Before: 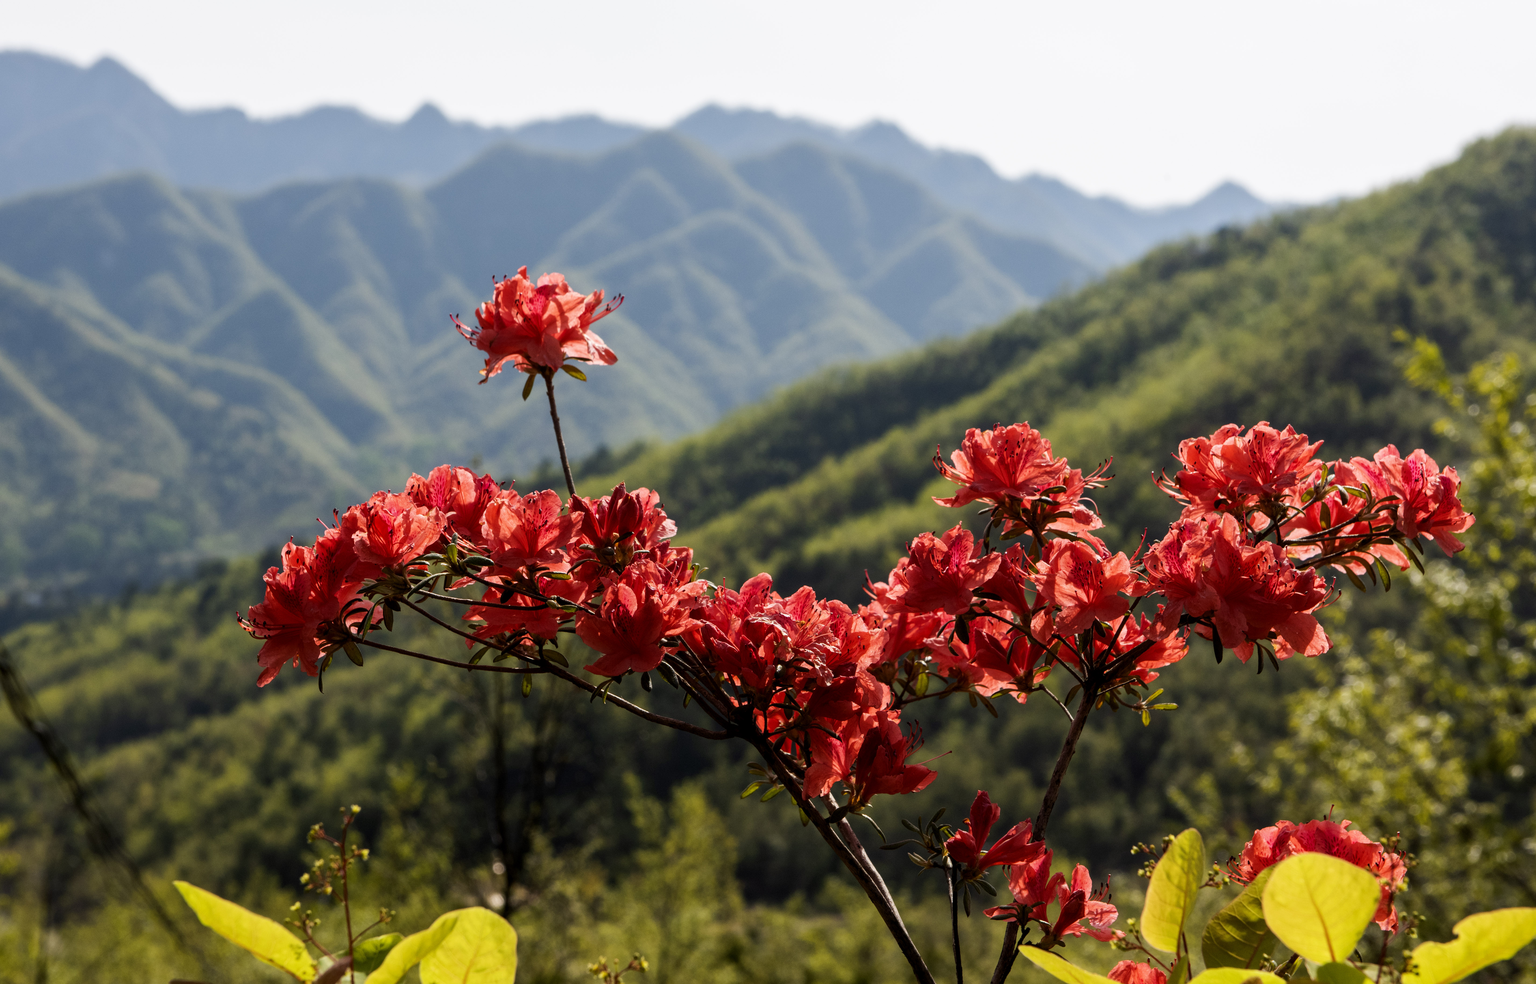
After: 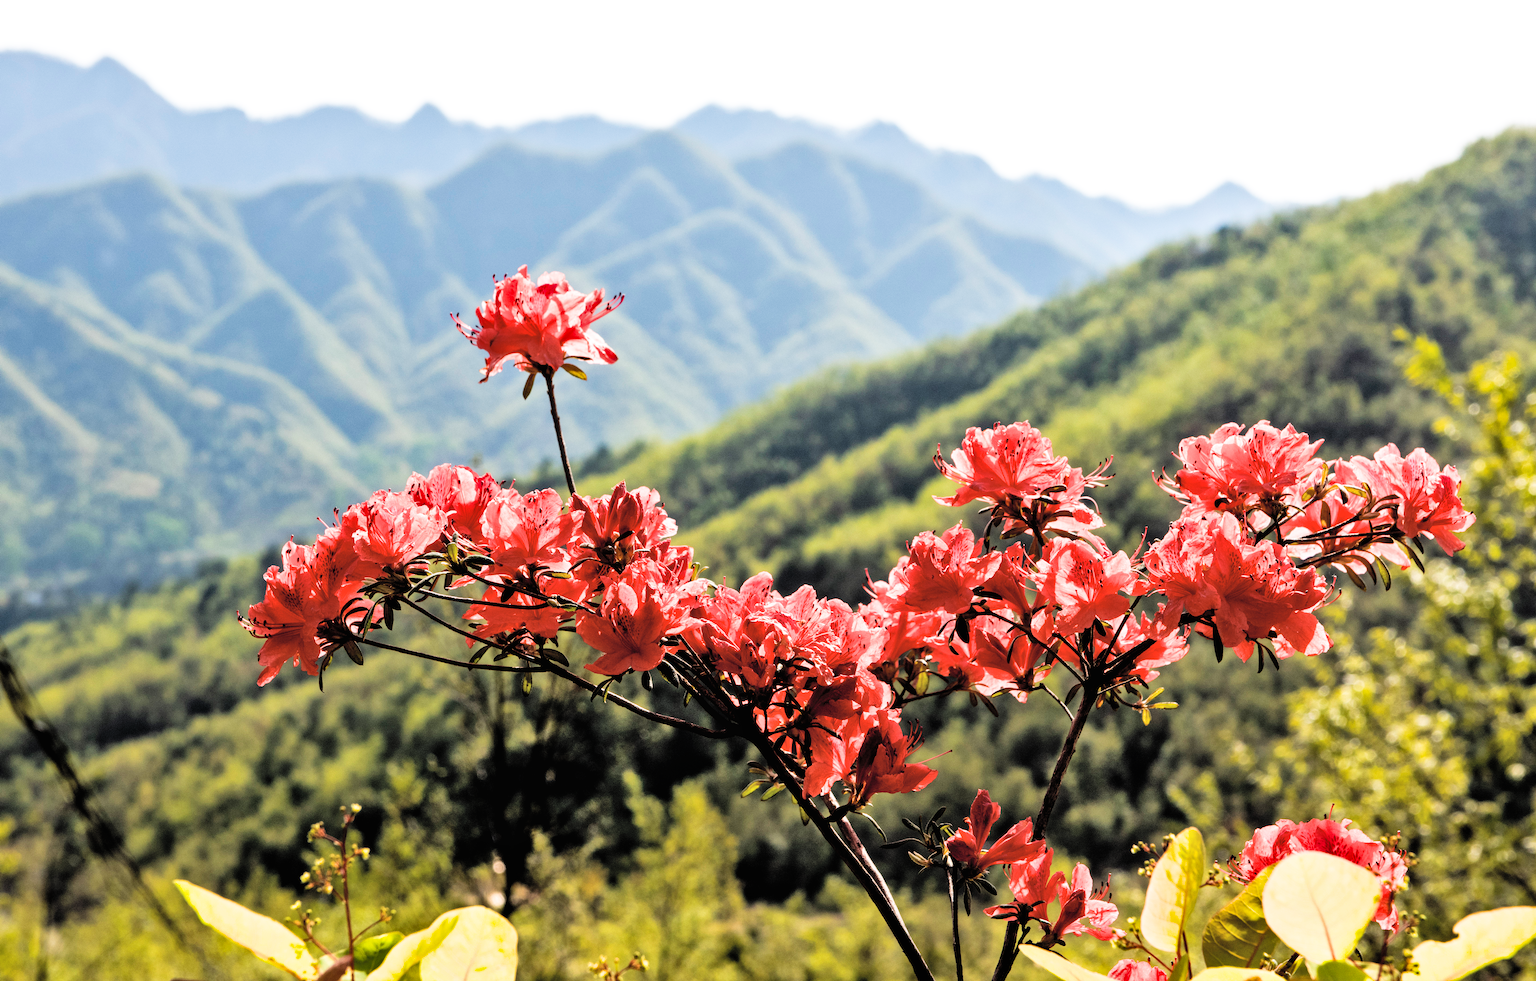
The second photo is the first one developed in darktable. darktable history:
crop: top 0.155%, bottom 0.151%
exposure: black level correction 0, exposure 1.199 EV, compensate highlight preservation false
contrast brightness saturation: brightness 0.152
filmic rgb: black relative exposure -5.12 EV, white relative exposure 3.51 EV, hardness 3.19, contrast 1.188, highlights saturation mix -49.27%
shadows and highlights: soften with gaussian
